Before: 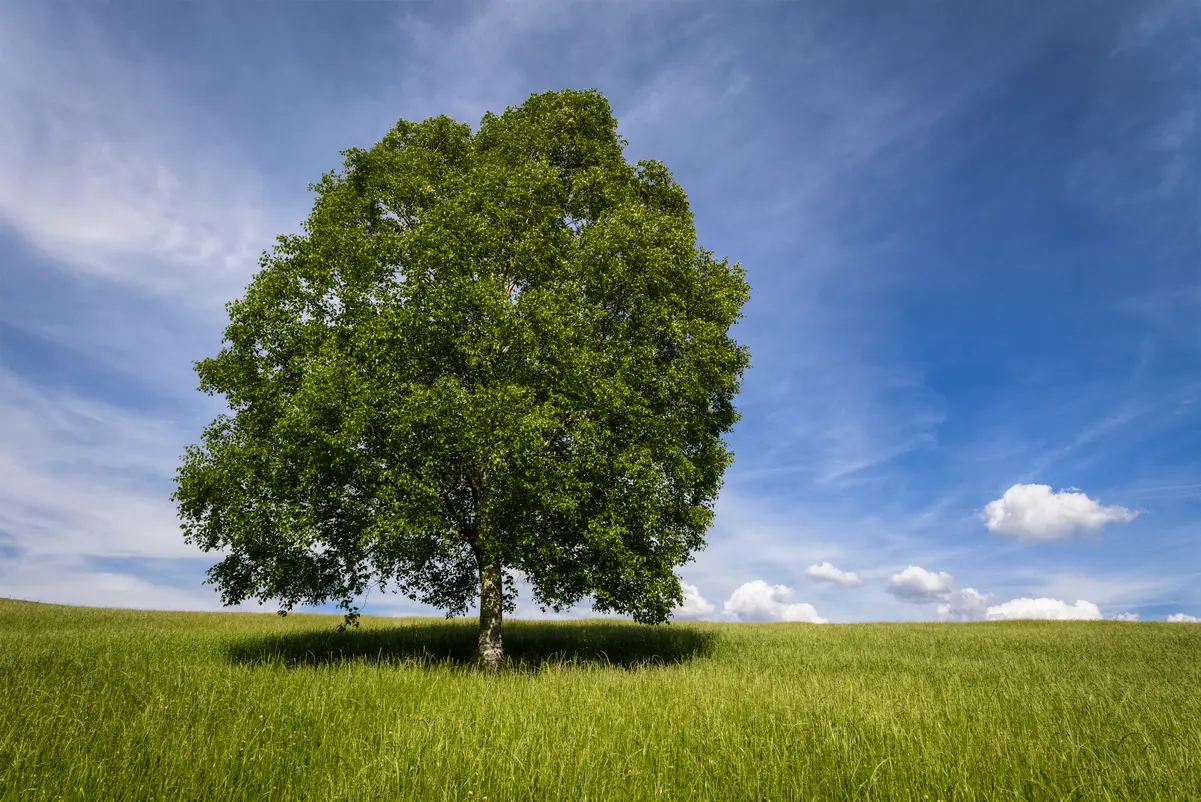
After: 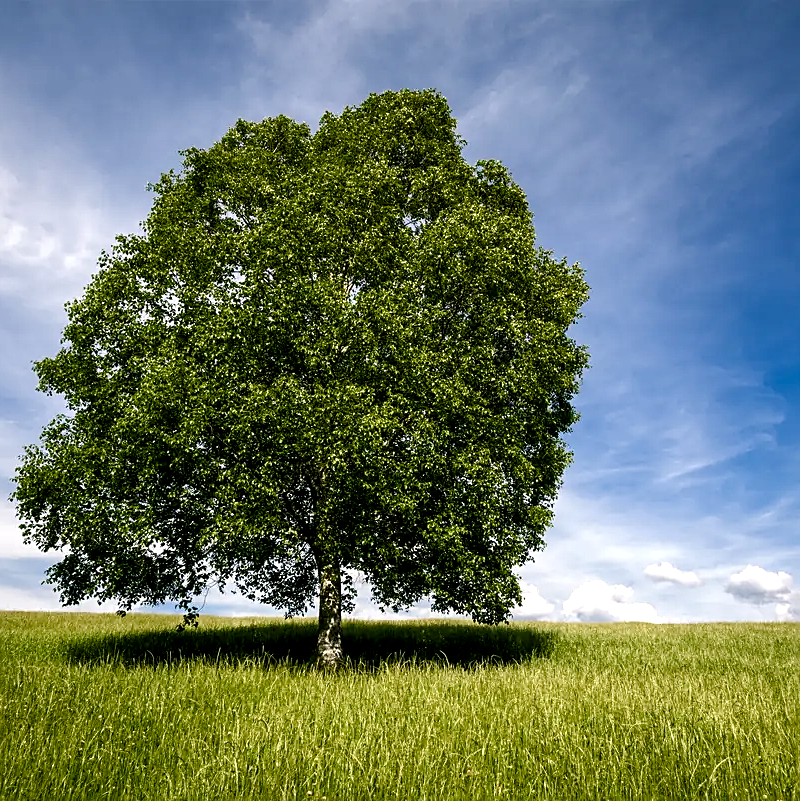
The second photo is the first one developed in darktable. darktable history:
color balance rgb: shadows lift › chroma 2.79%, shadows lift › hue 190.66°, power › hue 171.85°, highlights gain › chroma 2.16%, highlights gain › hue 75.26°, global offset › luminance -0.51%, perceptual saturation grading › highlights -33.8%, perceptual saturation grading › mid-tones 14.98%, perceptual saturation grading › shadows 48.43%, perceptual brilliance grading › highlights 15.68%, perceptual brilliance grading › mid-tones 6.62%, perceptual brilliance grading › shadows -14.98%, global vibrance 11.32%, contrast 5.05%
crop and rotate: left 13.409%, right 19.924%
sharpen: on, module defaults
contrast brightness saturation: saturation -0.1
